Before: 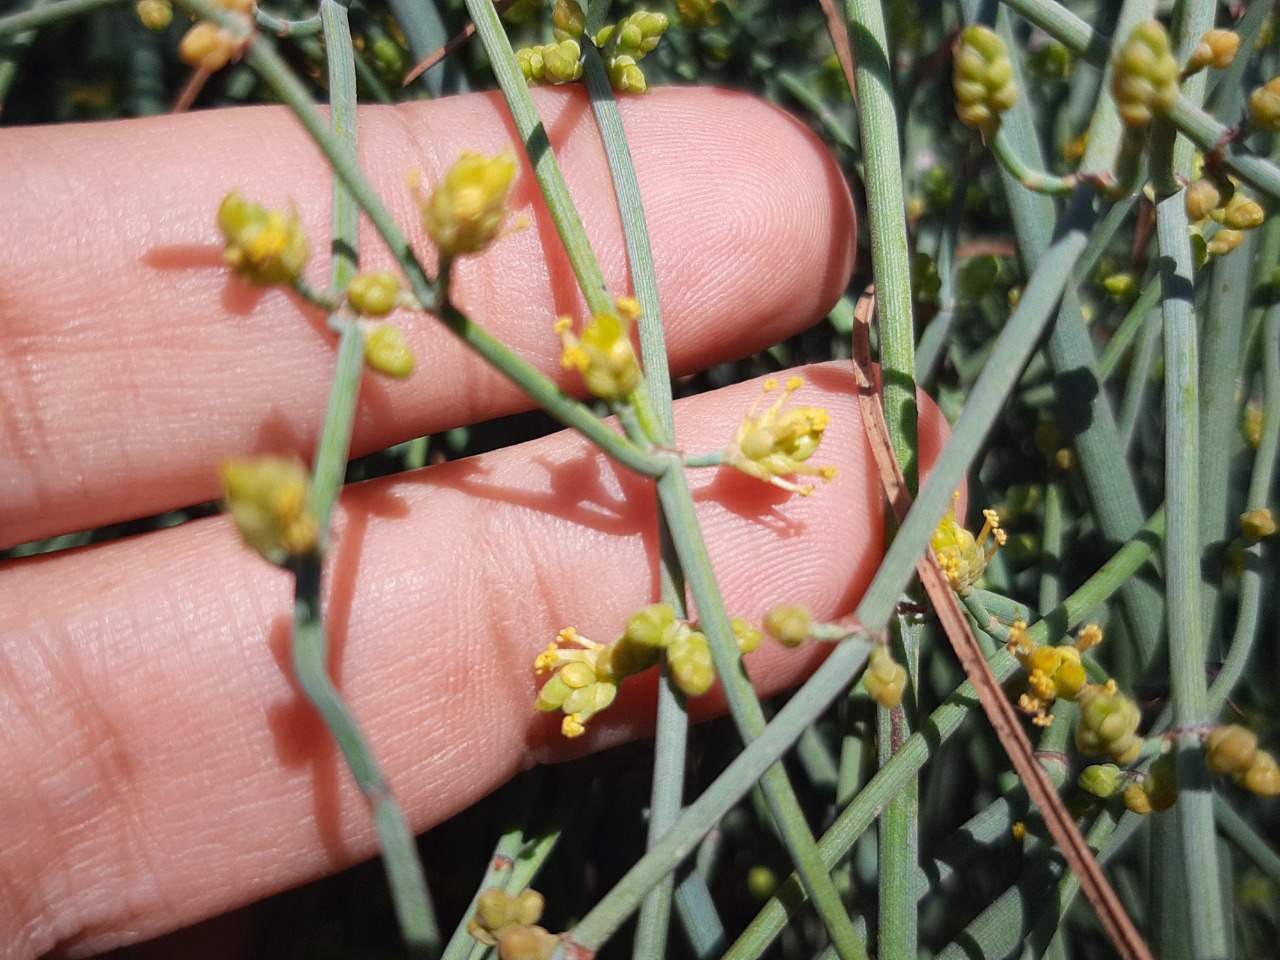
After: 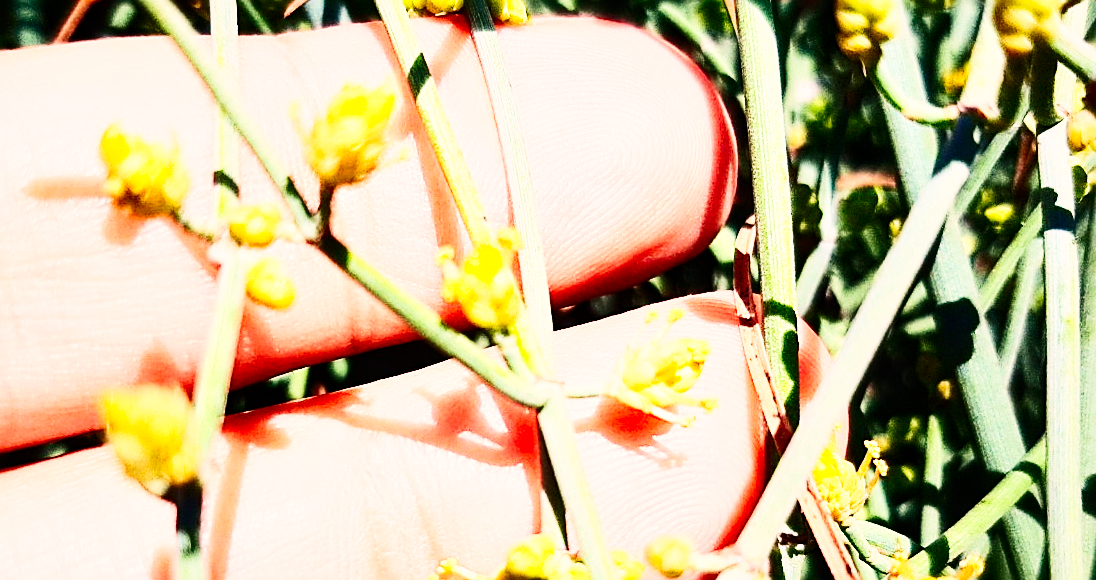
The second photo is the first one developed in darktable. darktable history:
local contrast: mode bilateral grid, contrast 28, coarseness 16, detail 115%, midtone range 0.2
velvia: on, module defaults
color correction: highlights a* 5.81, highlights b* 4.84
sharpen: radius 2.584, amount 0.688
base curve: curves: ch0 [(0, 0) (0, 0) (0.002, 0.001) (0.008, 0.003) (0.019, 0.011) (0.037, 0.037) (0.064, 0.11) (0.102, 0.232) (0.152, 0.379) (0.216, 0.524) (0.296, 0.665) (0.394, 0.789) (0.512, 0.881) (0.651, 0.945) (0.813, 0.986) (1, 1)], preserve colors none
crop and rotate: left 9.345%, top 7.22%, right 4.982%, bottom 32.331%
contrast brightness saturation: contrast 0.4, brightness 0.1, saturation 0.21
